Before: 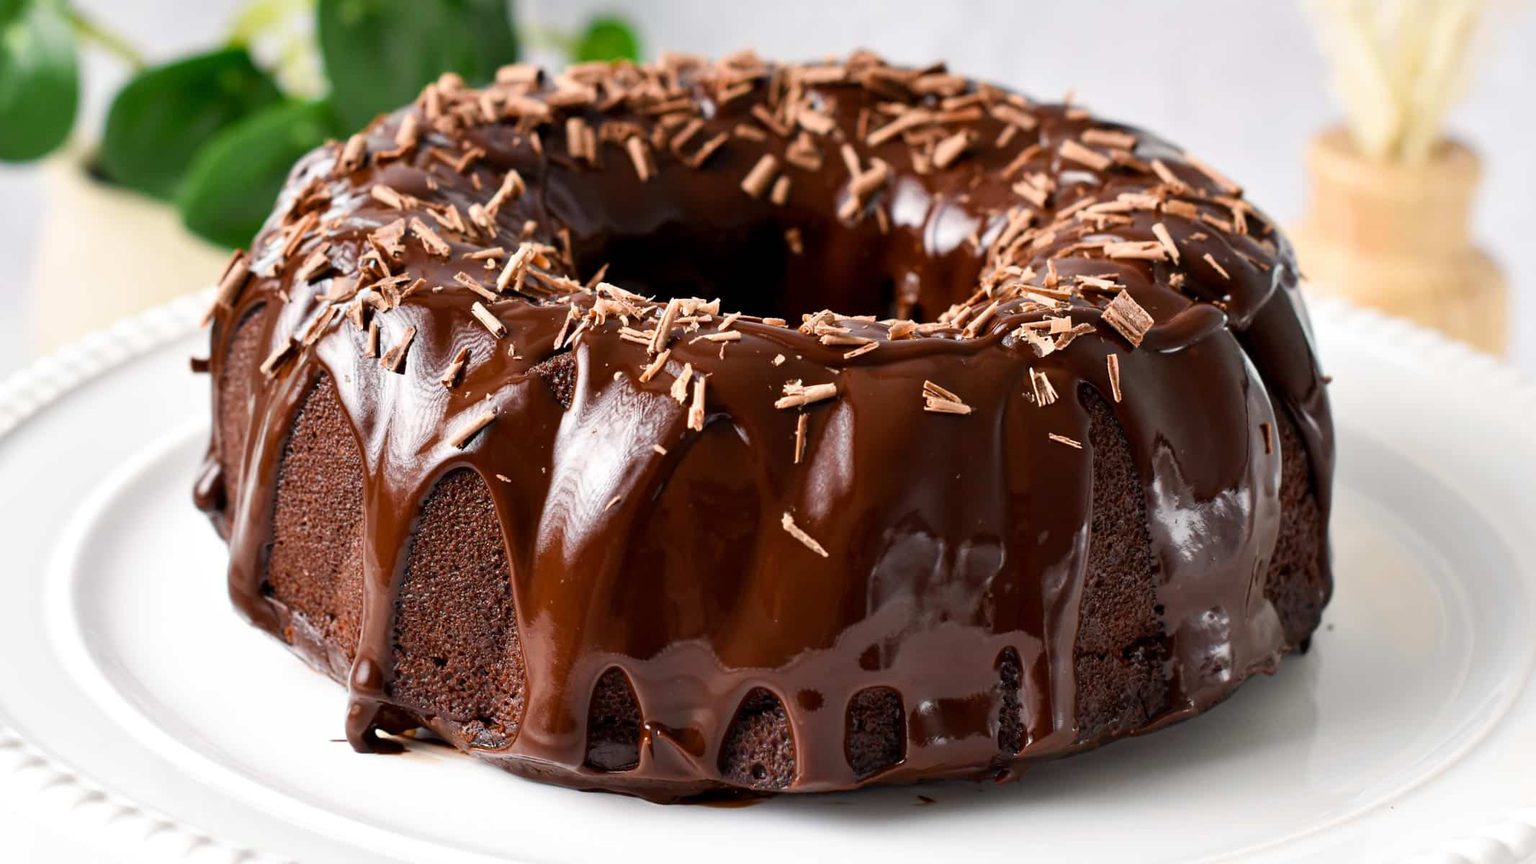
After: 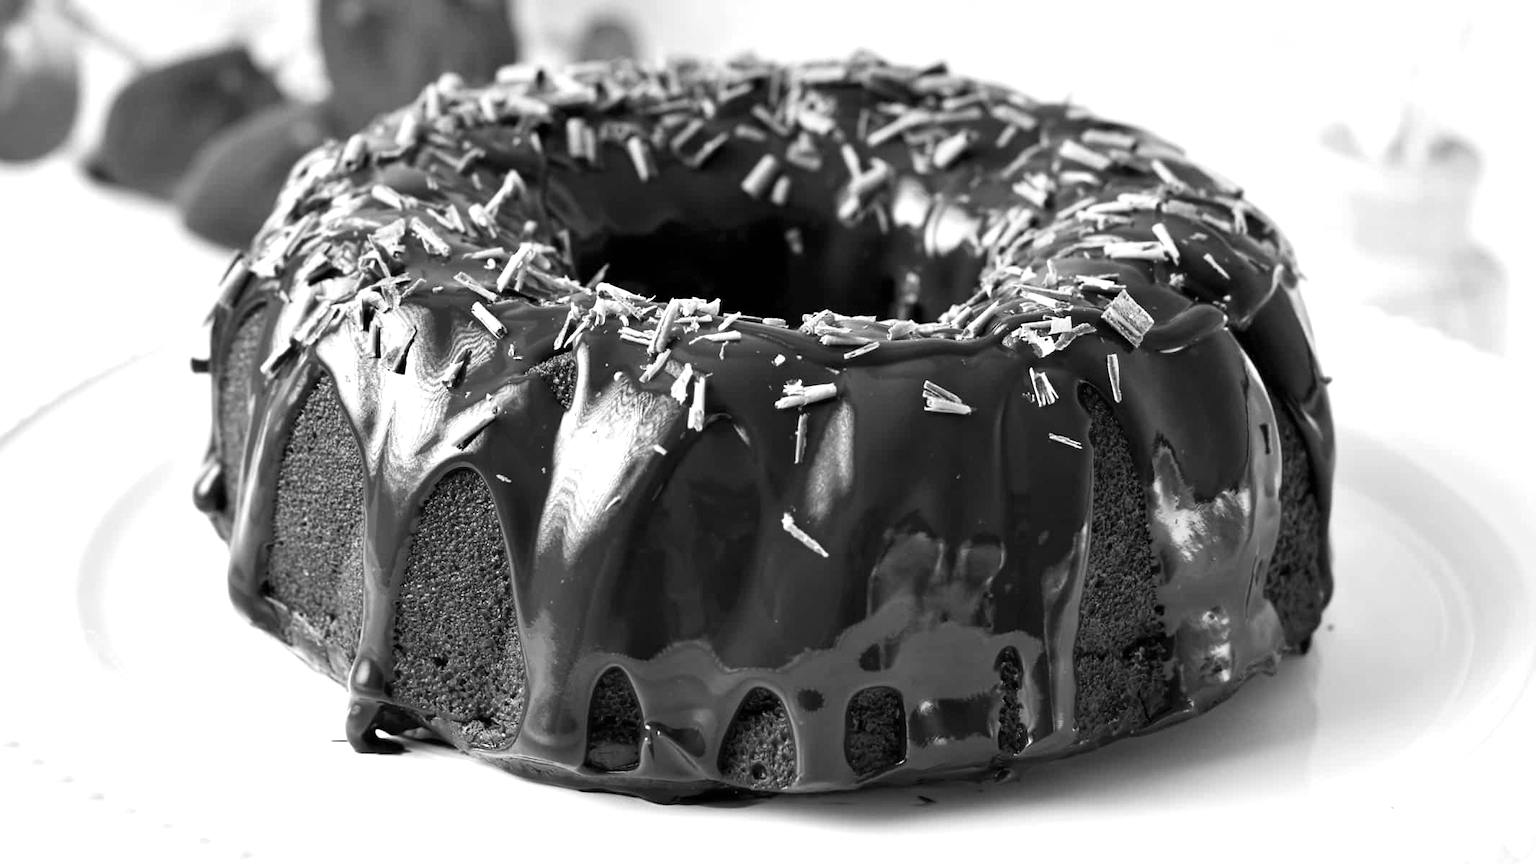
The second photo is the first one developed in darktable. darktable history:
monochrome: a -6.99, b 35.61, size 1.4
exposure: exposure 0.507 EV, compensate highlight preservation false
